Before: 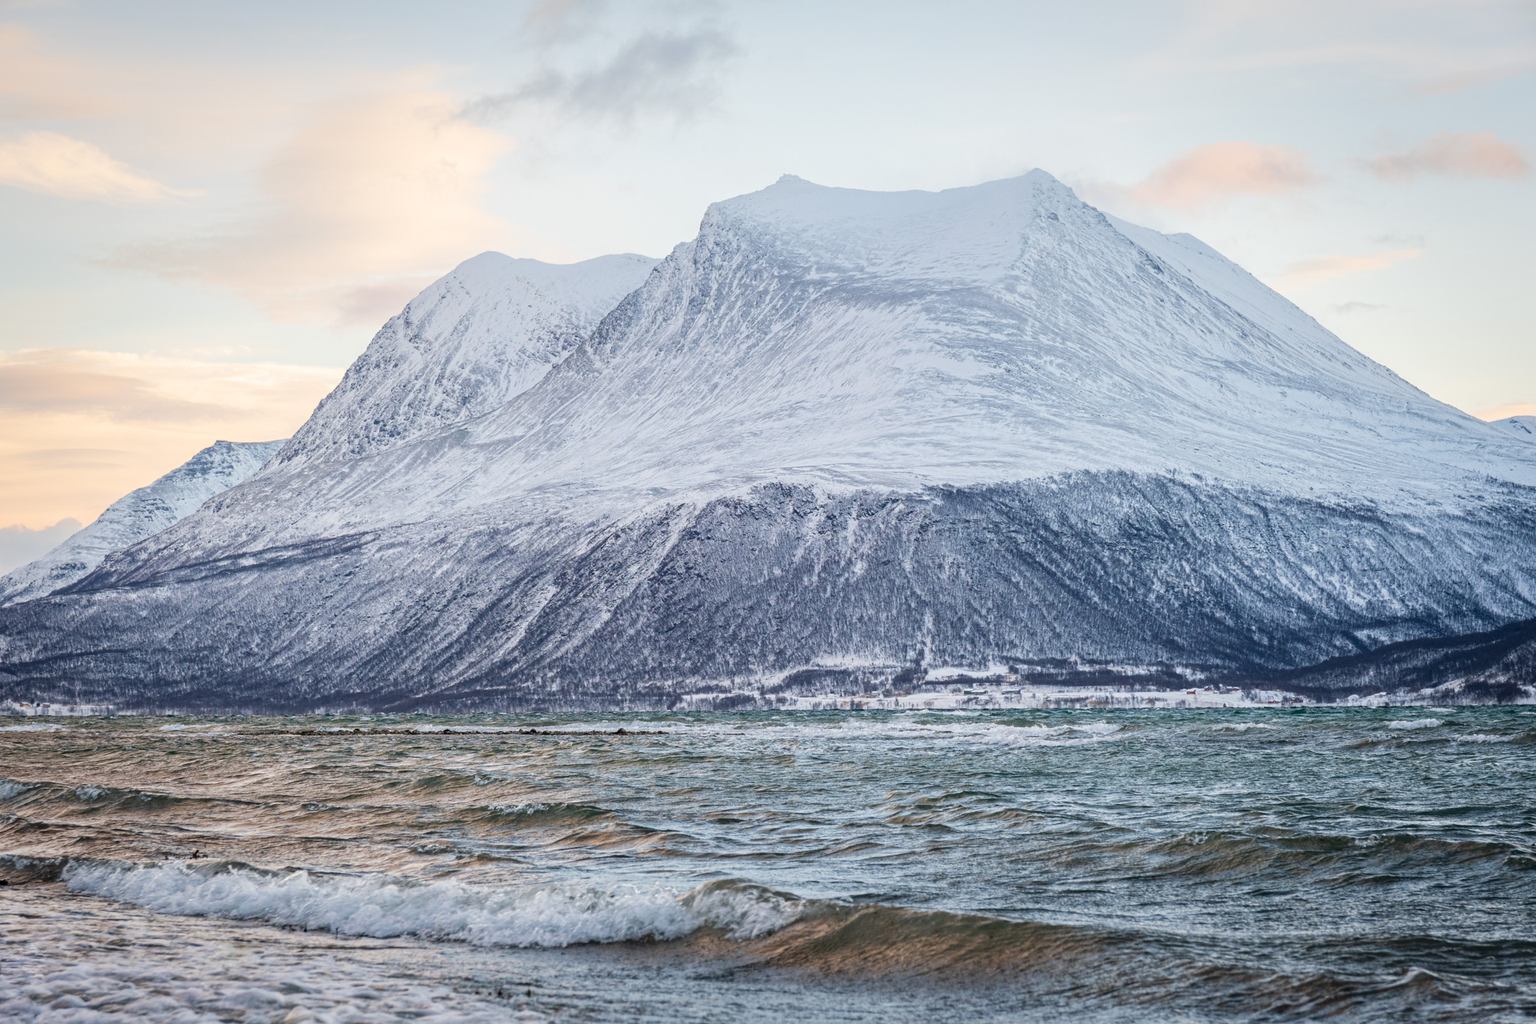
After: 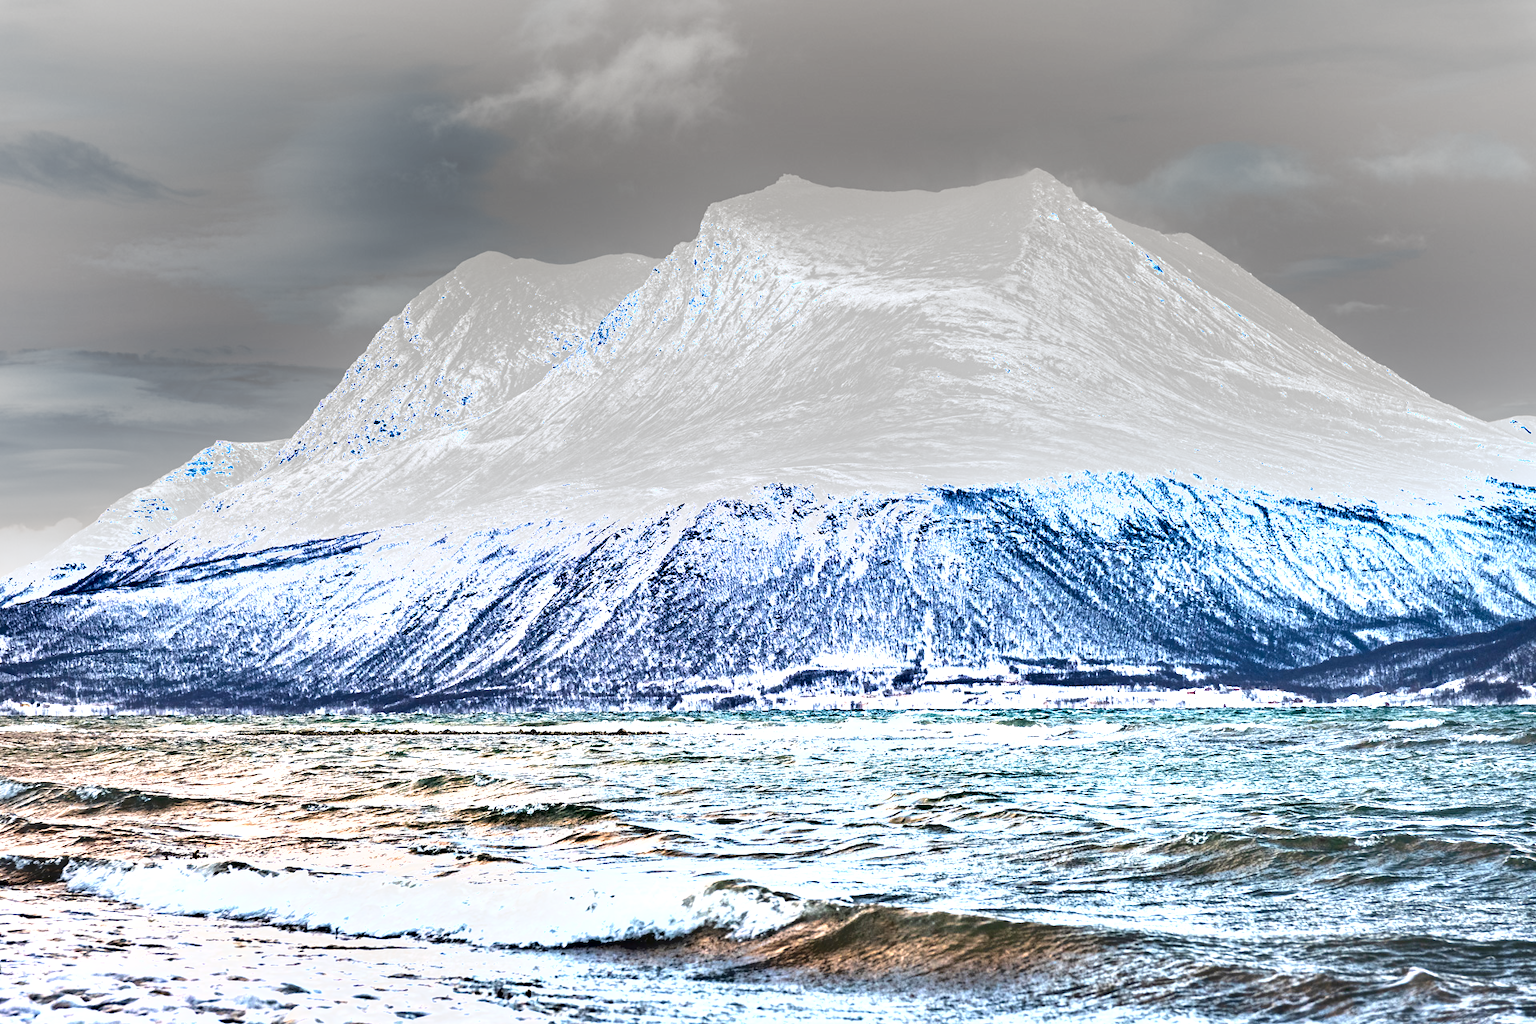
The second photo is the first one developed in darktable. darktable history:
shadows and highlights: shadows color adjustment 97.66%, soften with gaussian
exposure: black level correction 0, exposure 1.9 EV, compensate highlight preservation false
